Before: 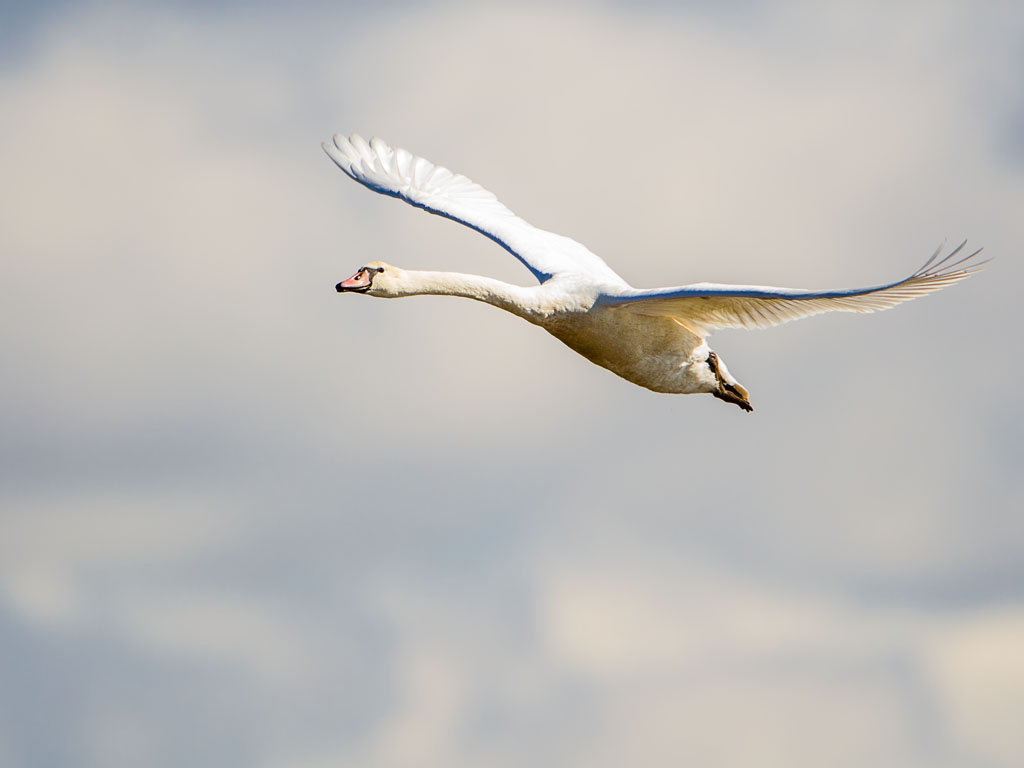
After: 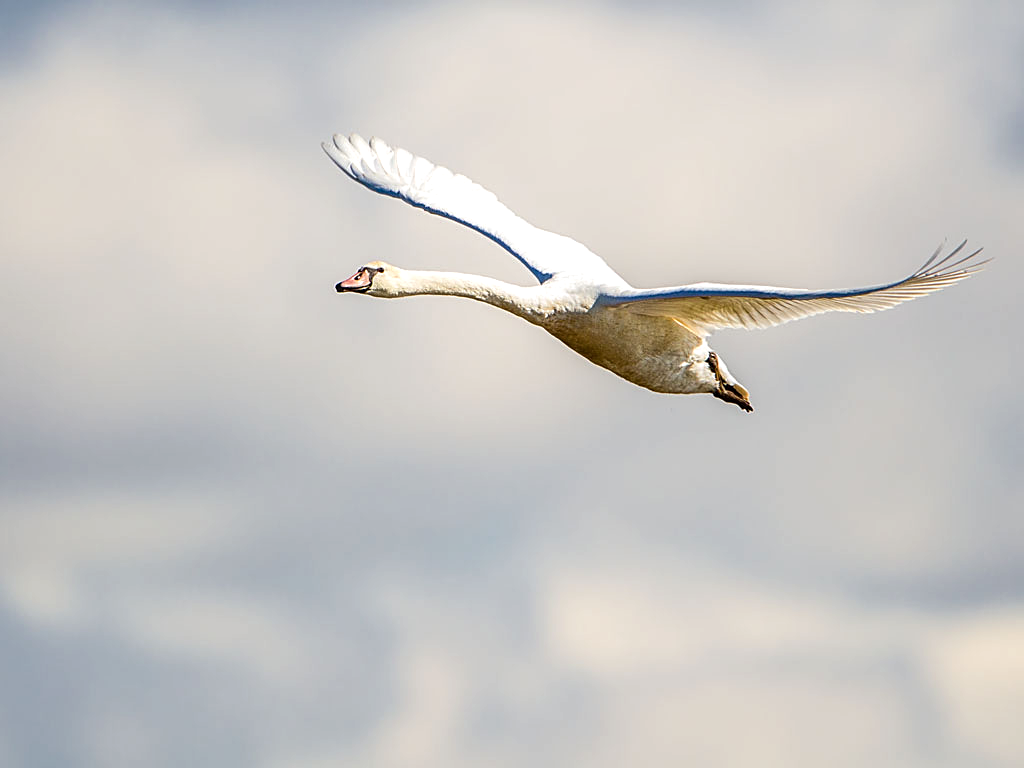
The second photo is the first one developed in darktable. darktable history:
local contrast: on, module defaults
sharpen: on, module defaults
exposure: exposure 0.172 EV, compensate highlight preservation false
